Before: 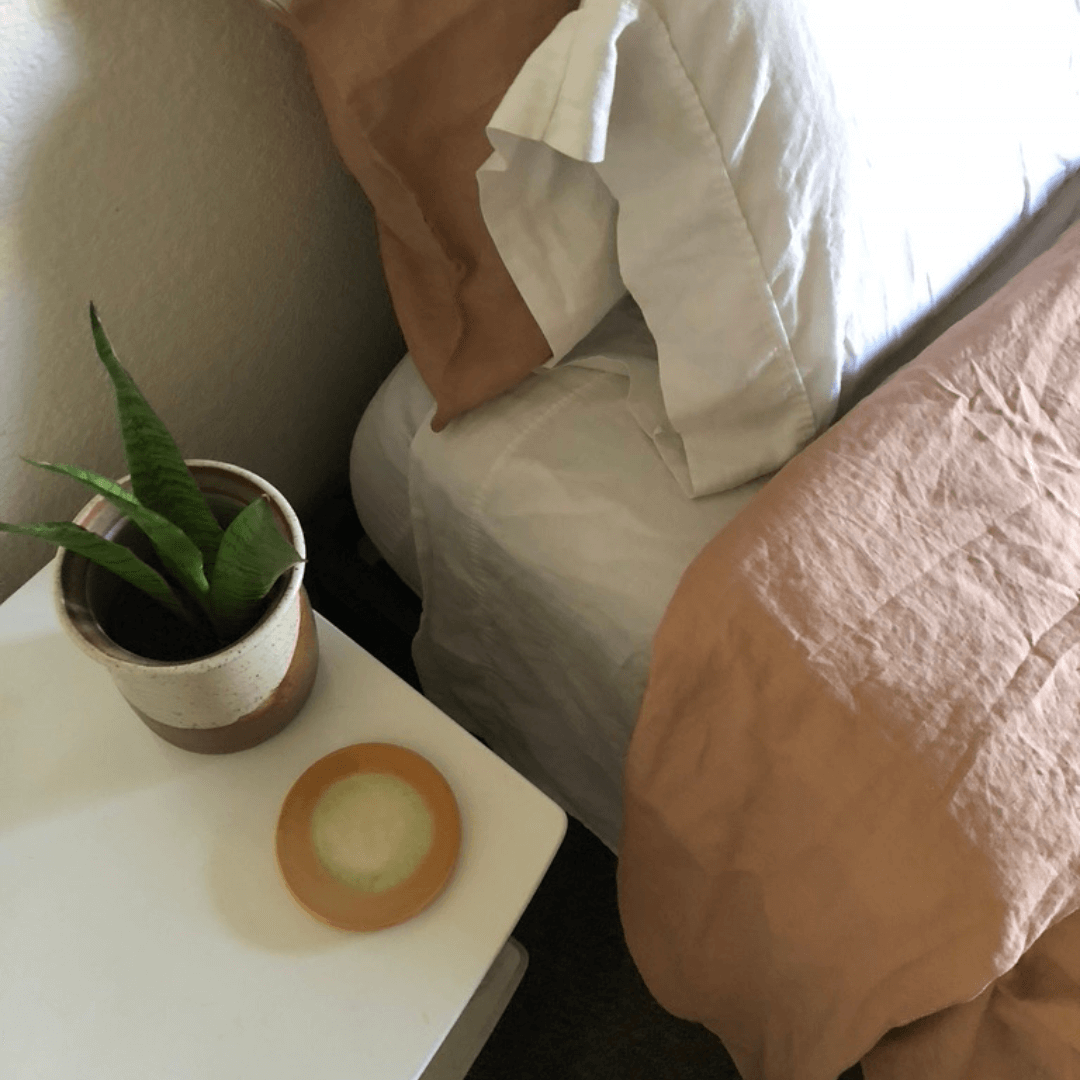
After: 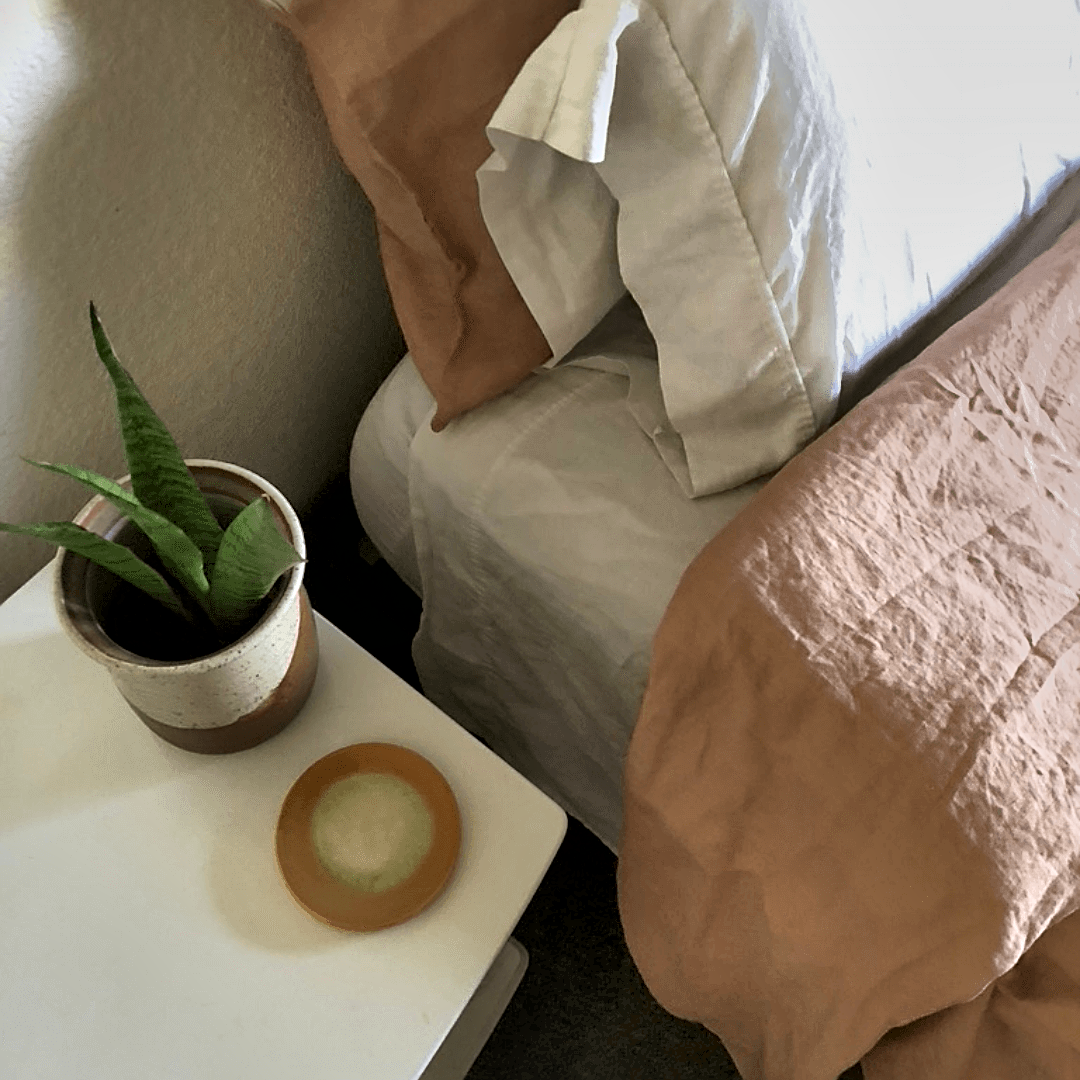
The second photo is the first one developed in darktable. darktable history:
tone equalizer: -7 EV -0.63 EV, -6 EV 1 EV, -5 EV -0.45 EV, -4 EV 0.43 EV, -3 EV 0.41 EV, -2 EV 0.15 EV, -1 EV -0.15 EV, +0 EV -0.39 EV, smoothing diameter 25%, edges refinement/feathering 10, preserve details guided filter
local contrast: mode bilateral grid, contrast 25, coarseness 60, detail 151%, midtone range 0.2
sharpen: on, module defaults
